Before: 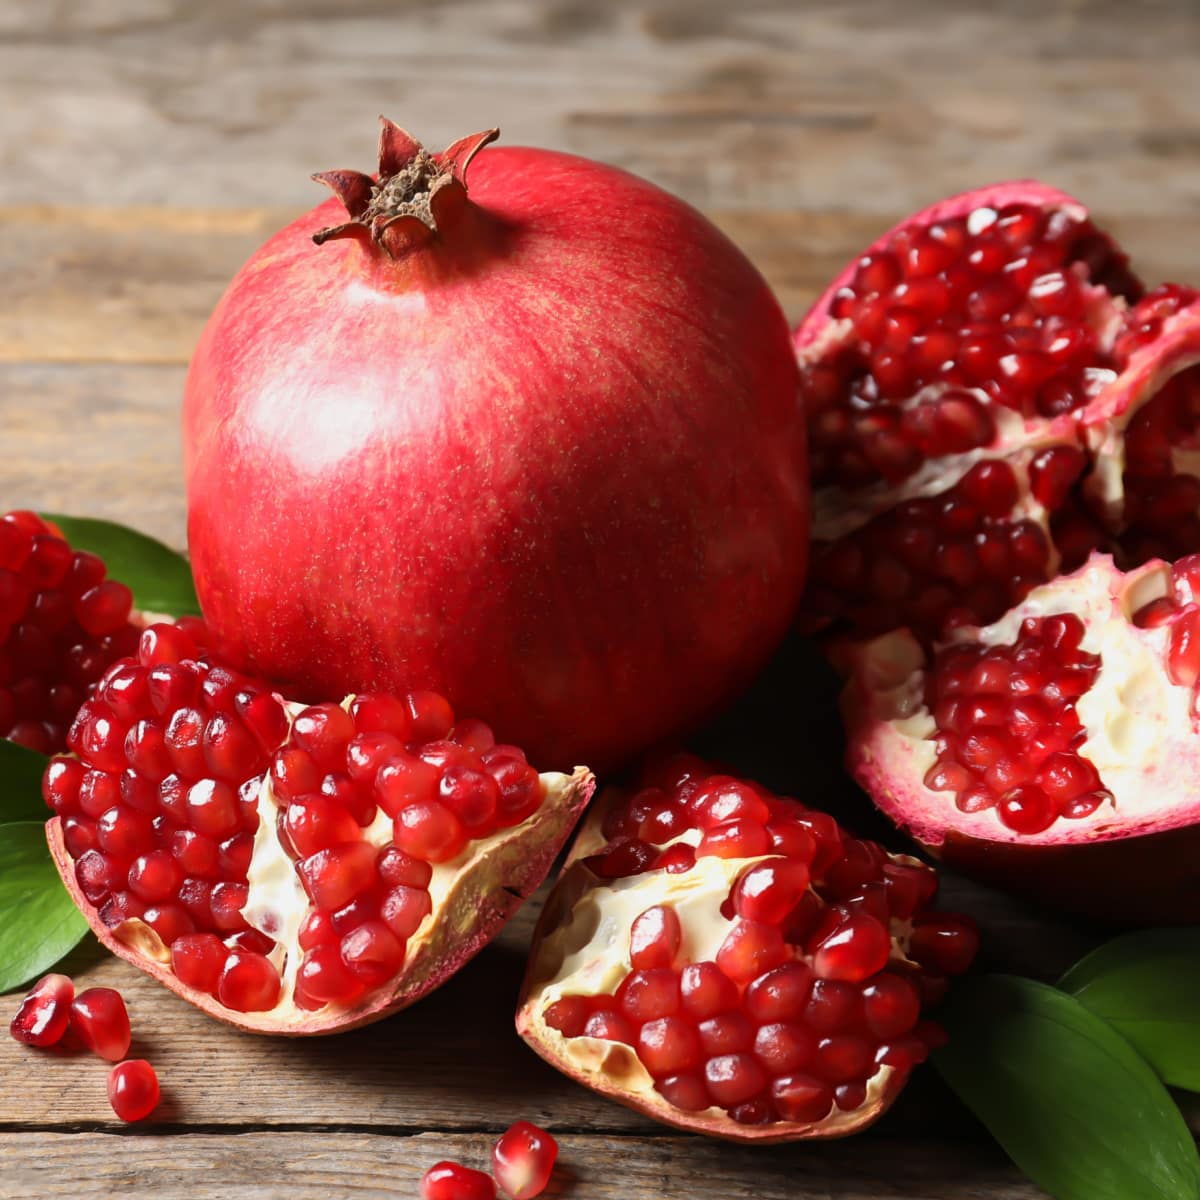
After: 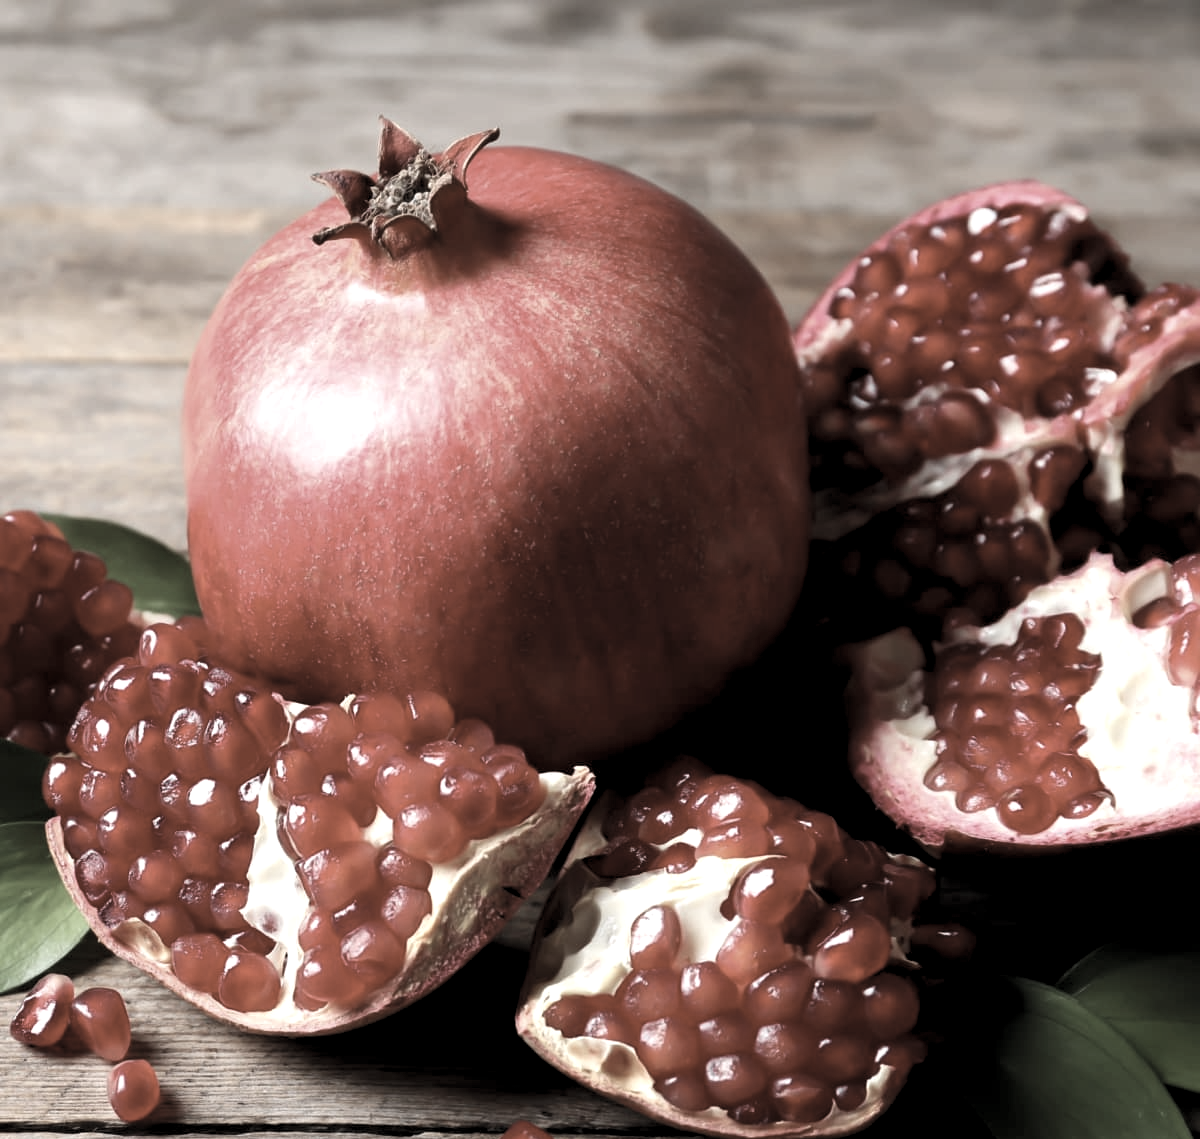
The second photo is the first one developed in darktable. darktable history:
crop and rotate: top 0.006%, bottom 5.036%
color zones: curves: ch1 [(0.238, 0.163) (0.476, 0.2) (0.733, 0.322) (0.848, 0.134)]
levels: levels [0.055, 0.477, 0.9]
sharpen: radius 2.873, amount 0.88, threshold 47.274
